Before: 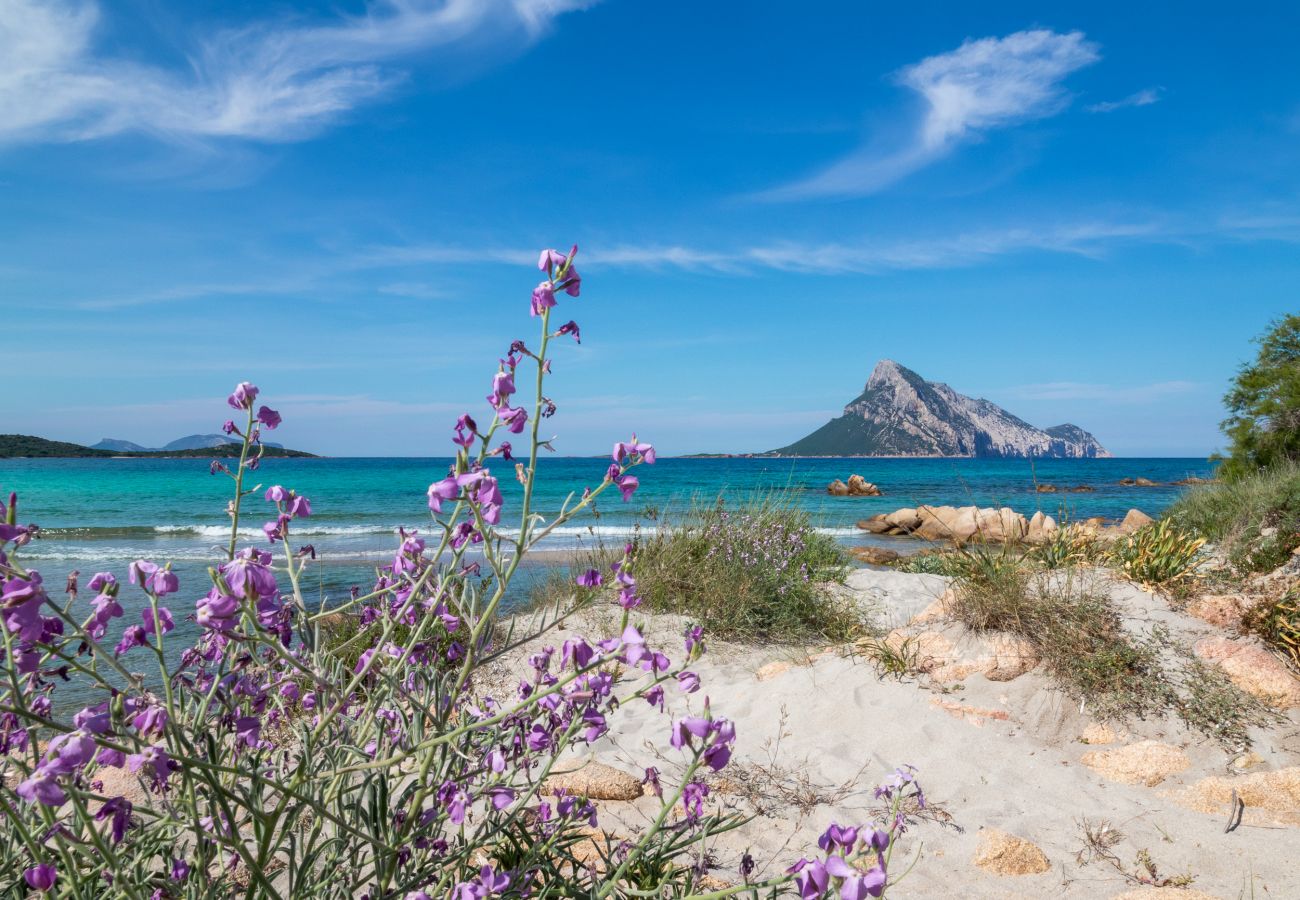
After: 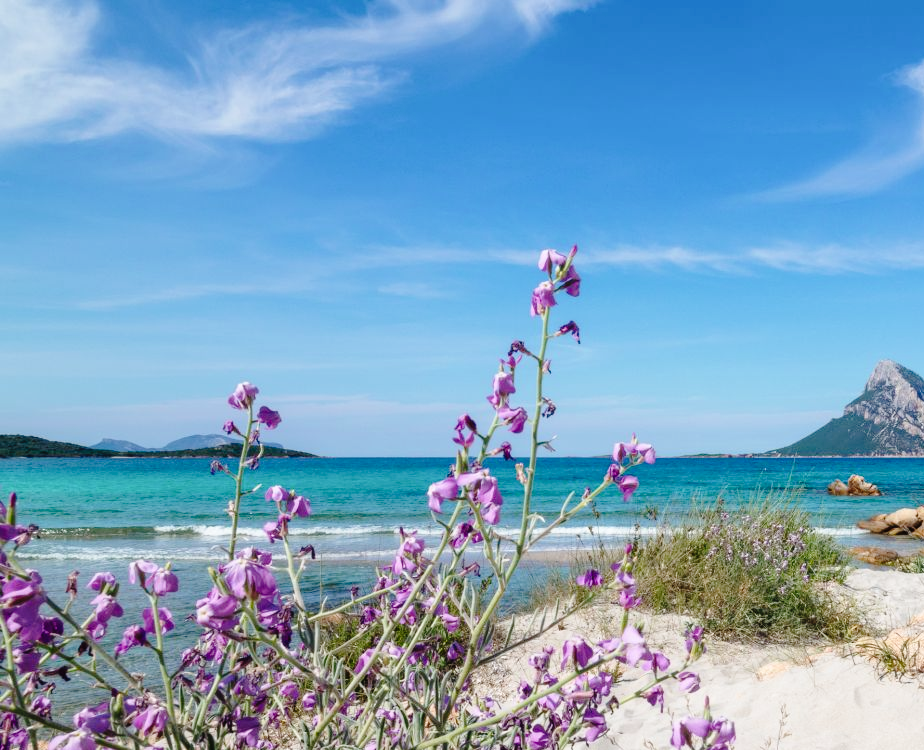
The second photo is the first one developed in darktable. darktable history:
tone curve: curves: ch0 [(0, 0) (0.003, 0.015) (0.011, 0.019) (0.025, 0.027) (0.044, 0.041) (0.069, 0.055) (0.1, 0.079) (0.136, 0.099) (0.177, 0.149) (0.224, 0.216) (0.277, 0.292) (0.335, 0.383) (0.399, 0.474) (0.468, 0.556) (0.543, 0.632) (0.623, 0.711) (0.709, 0.789) (0.801, 0.871) (0.898, 0.944) (1, 1)], preserve colors none
crop: right 28.885%, bottom 16.626%
